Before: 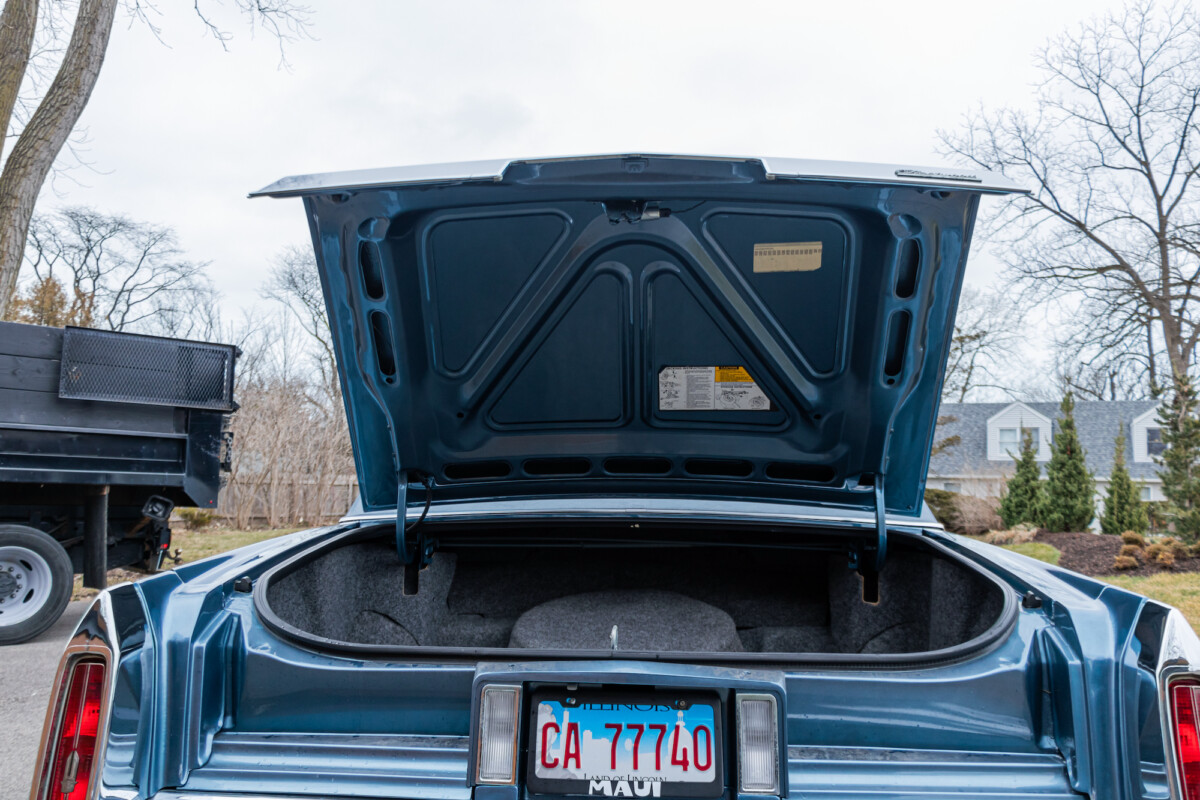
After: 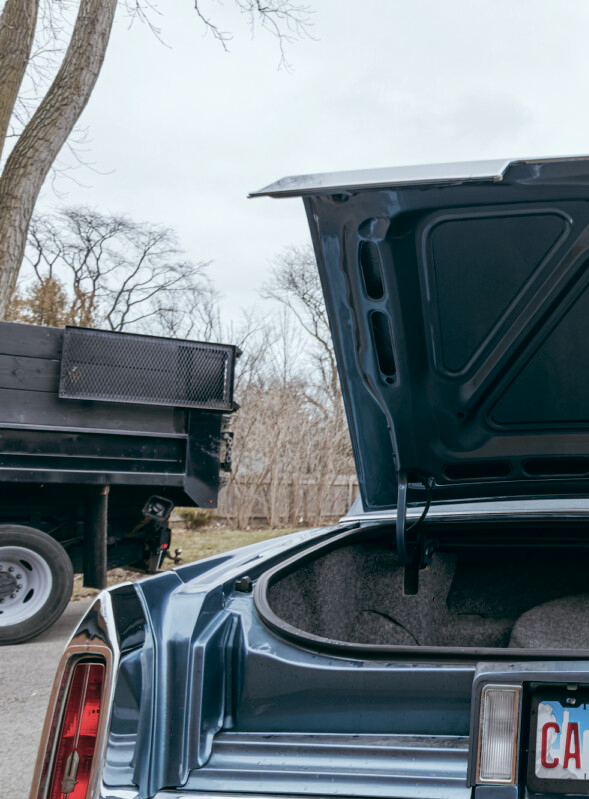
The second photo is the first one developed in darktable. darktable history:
crop and rotate: left 0%, top 0%, right 50.845%
color balance: lift [1, 0.994, 1.002, 1.006], gamma [0.957, 1.081, 1.016, 0.919], gain [0.97, 0.972, 1.01, 1.028], input saturation 91.06%, output saturation 79.8%
